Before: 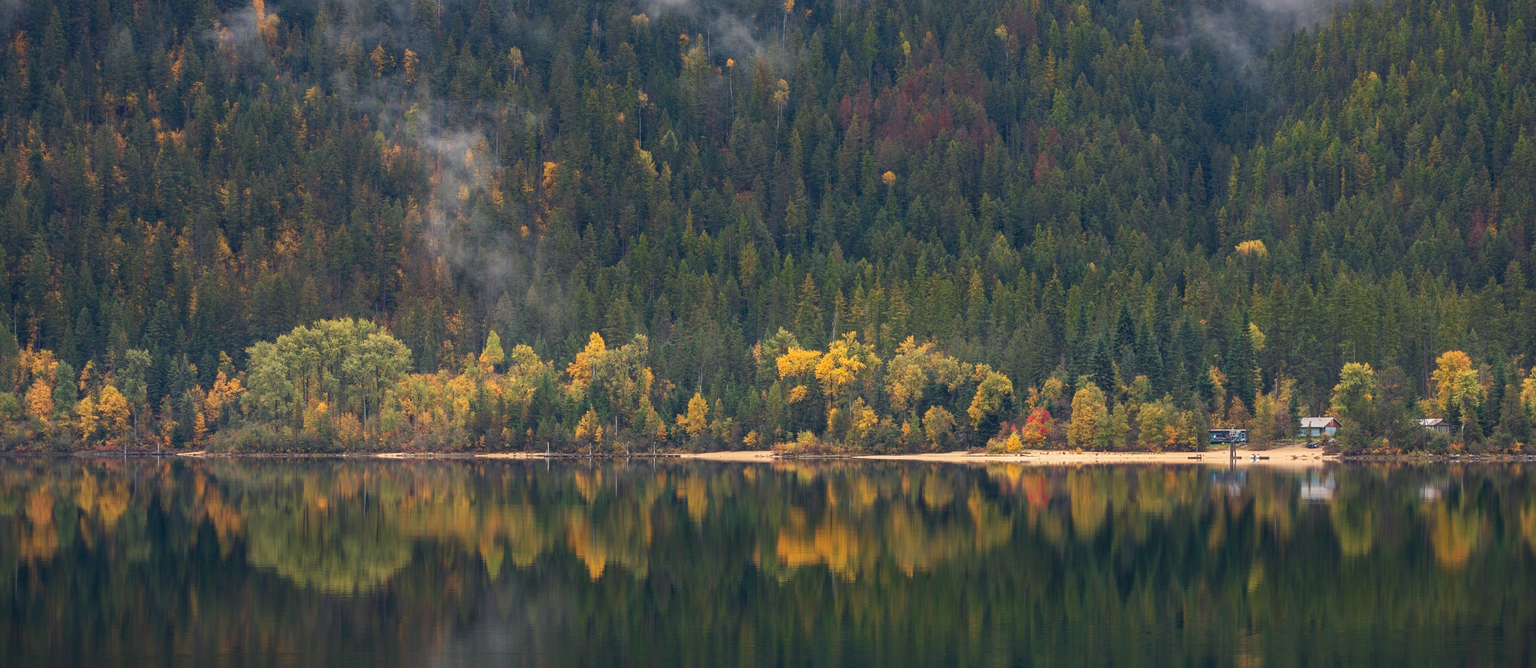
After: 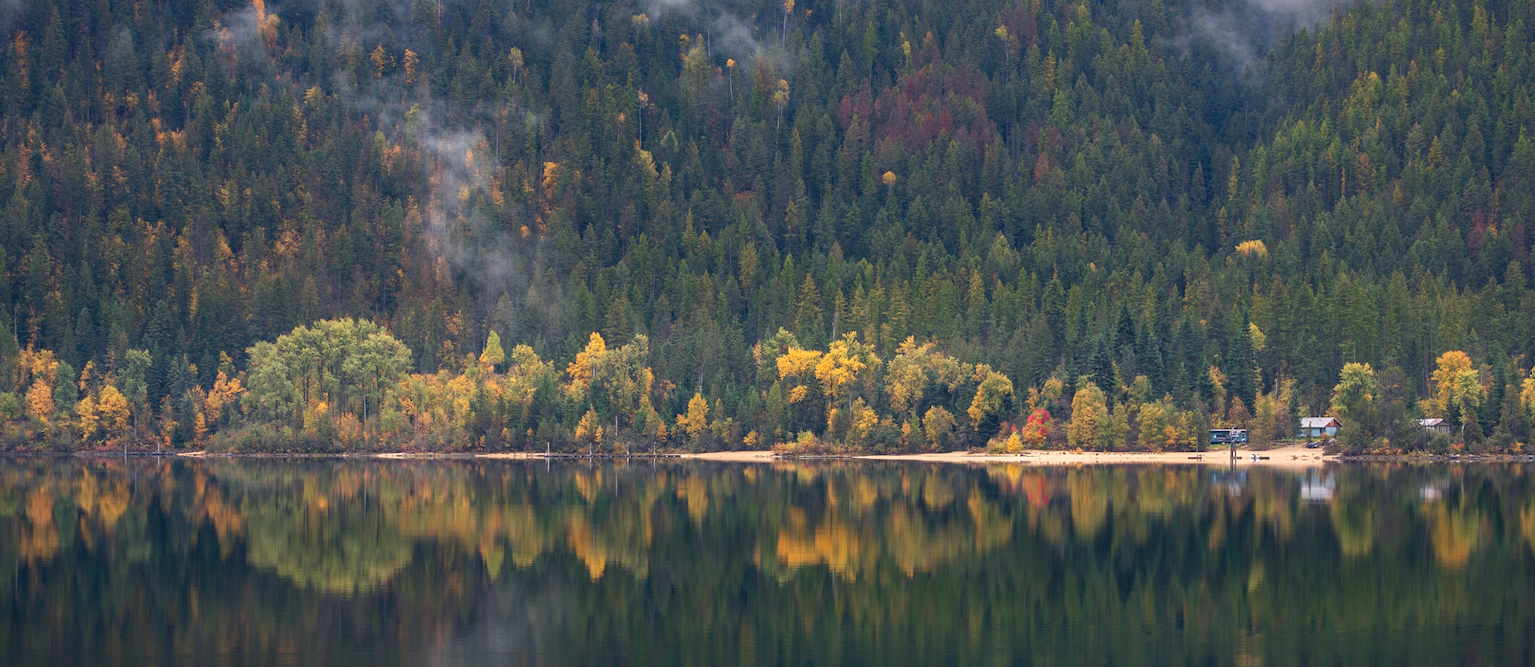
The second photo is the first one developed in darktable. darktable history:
exposure: exposure 0.161 EV, compensate highlight preservation false
color calibration: illuminant as shot in camera, x 0.358, y 0.373, temperature 4628.91 K
